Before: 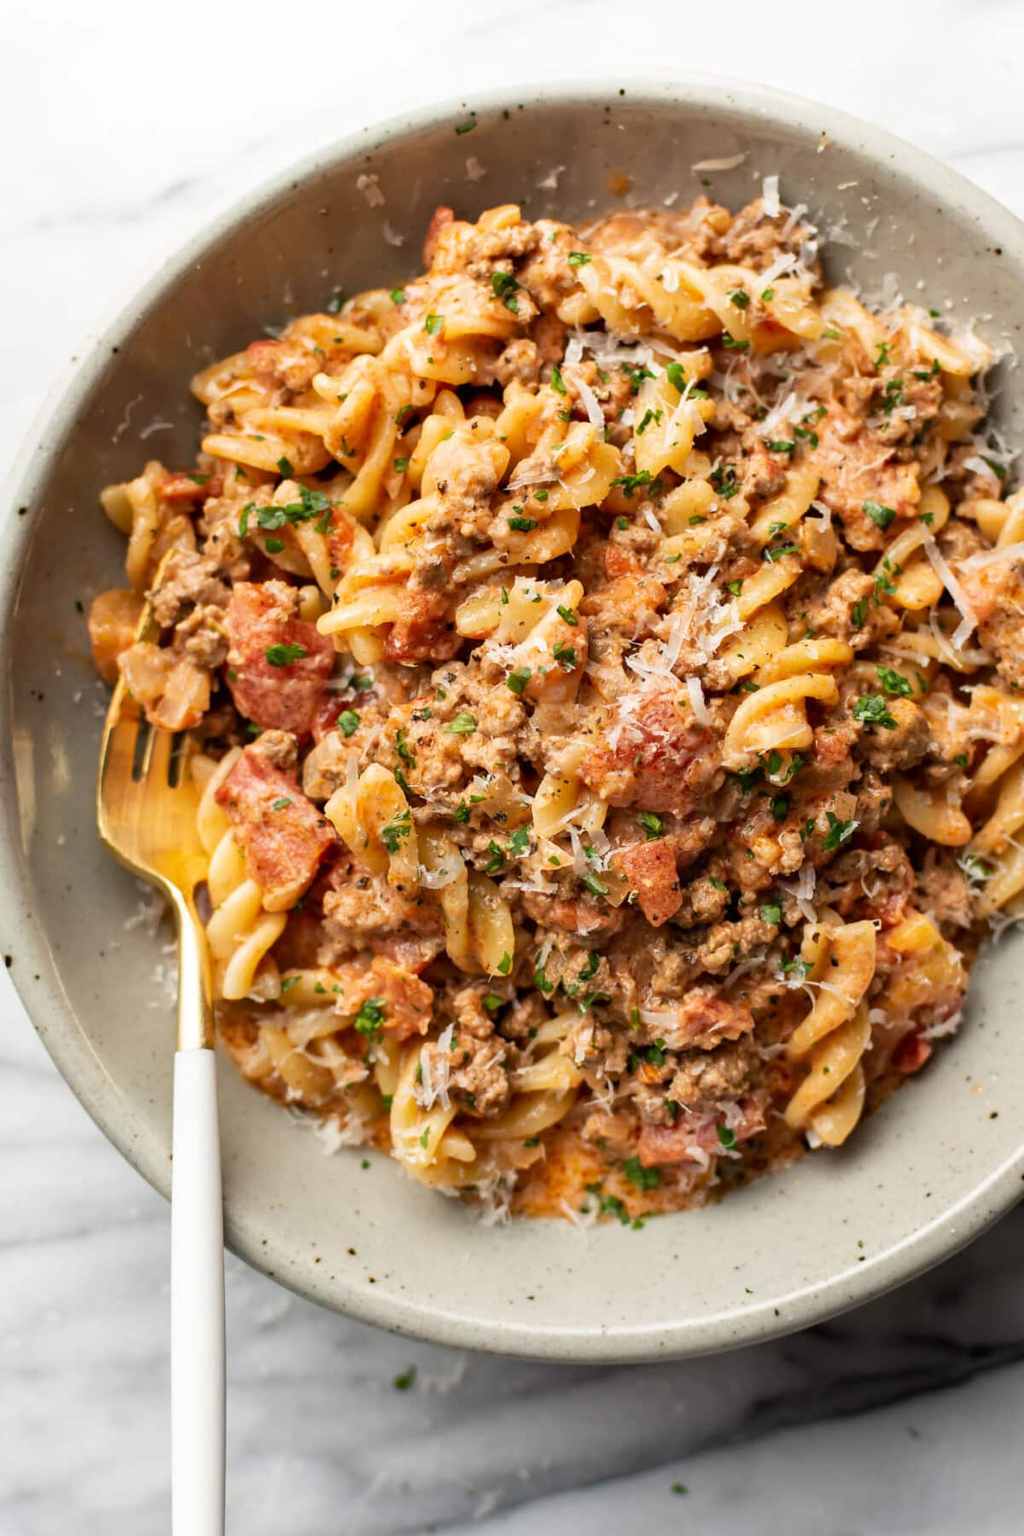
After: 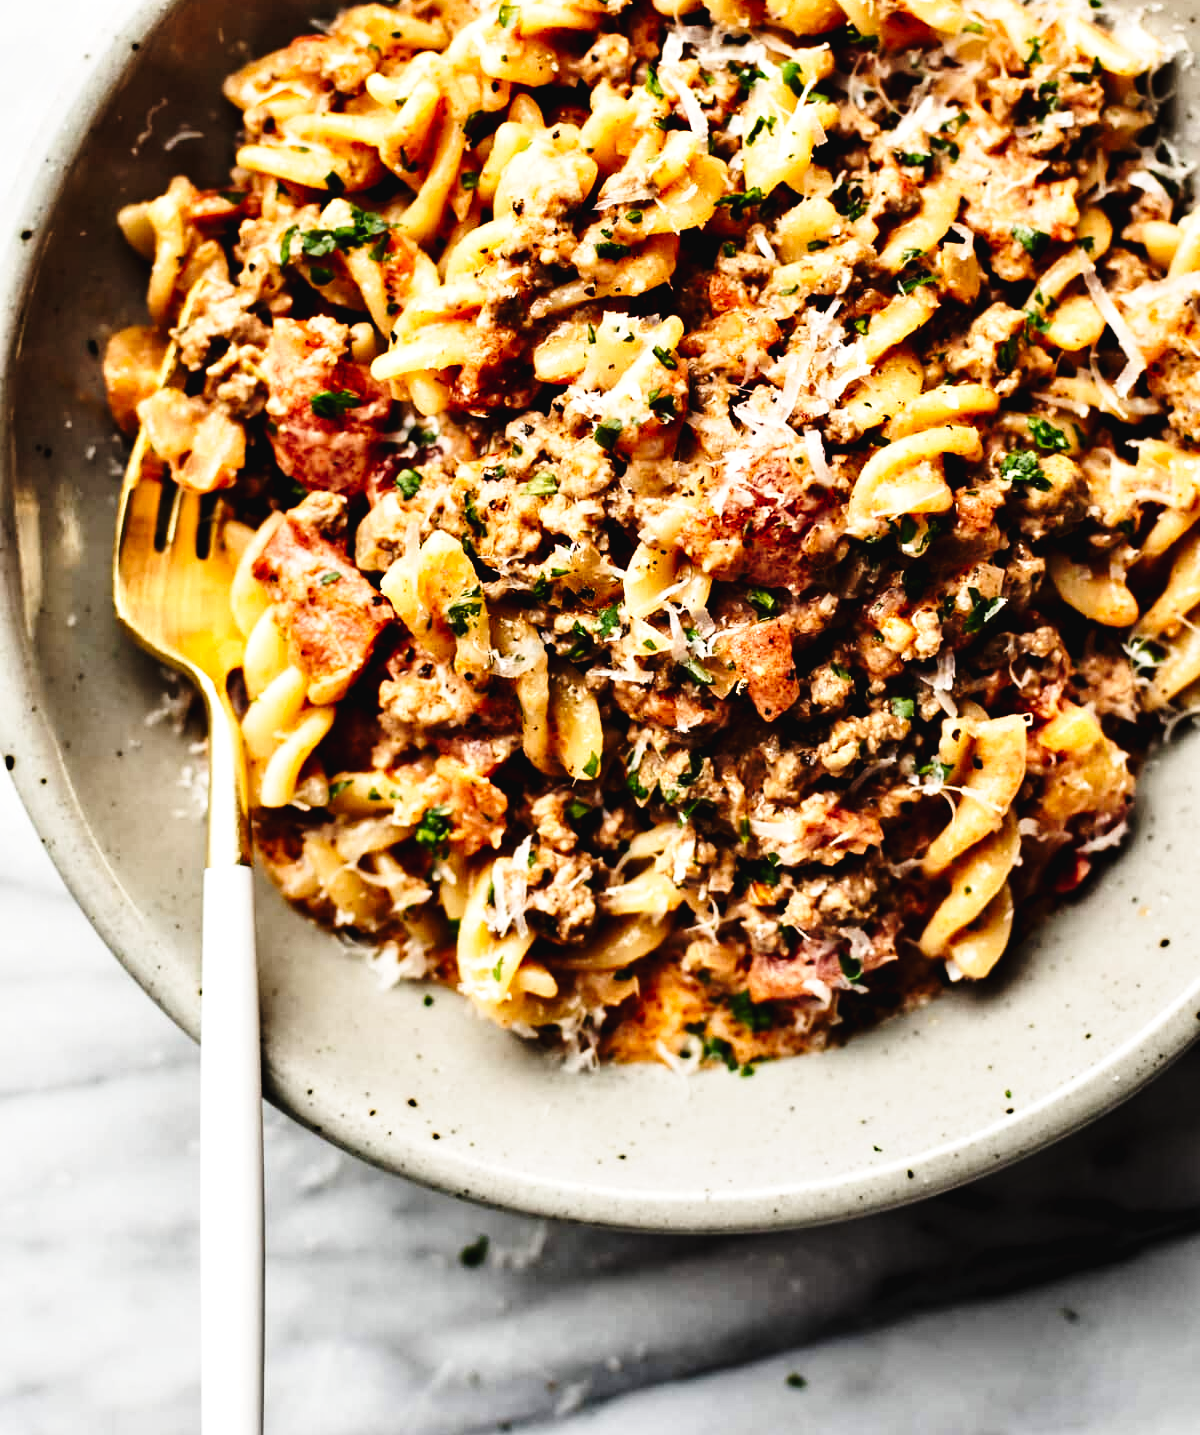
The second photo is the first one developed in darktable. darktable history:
exposure: exposure -0.28 EV, compensate highlight preservation false
contrast equalizer: octaves 7, y [[0.601, 0.6, 0.598, 0.598, 0.6, 0.601], [0.5 ×6], [0.5 ×6], [0 ×6], [0 ×6]]
crop and rotate: top 20.235%
tone equalizer: -8 EV -0.44 EV, -7 EV -0.359 EV, -6 EV -0.34 EV, -5 EV -0.207 EV, -3 EV 0.226 EV, -2 EV 0.33 EV, -1 EV 0.411 EV, +0 EV 0.422 EV, edges refinement/feathering 500, mask exposure compensation -1.57 EV, preserve details no
tone curve: curves: ch0 [(0, 0.023) (0.132, 0.075) (0.251, 0.186) (0.441, 0.476) (0.662, 0.757) (0.849, 0.927) (1, 0.99)]; ch1 [(0, 0) (0.447, 0.411) (0.483, 0.469) (0.498, 0.496) (0.518, 0.514) (0.561, 0.59) (0.606, 0.659) (0.657, 0.725) (0.869, 0.916) (1, 1)]; ch2 [(0, 0) (0.307, 0.315) (0.425, 0.438) (0.483, 0.477) (0.503, 0.503) (0.526, 0.553) (0.552, 0.601) (0.615, 0.669) (0.703, 0.797) (0.985, 0.966)], preserve colors none
